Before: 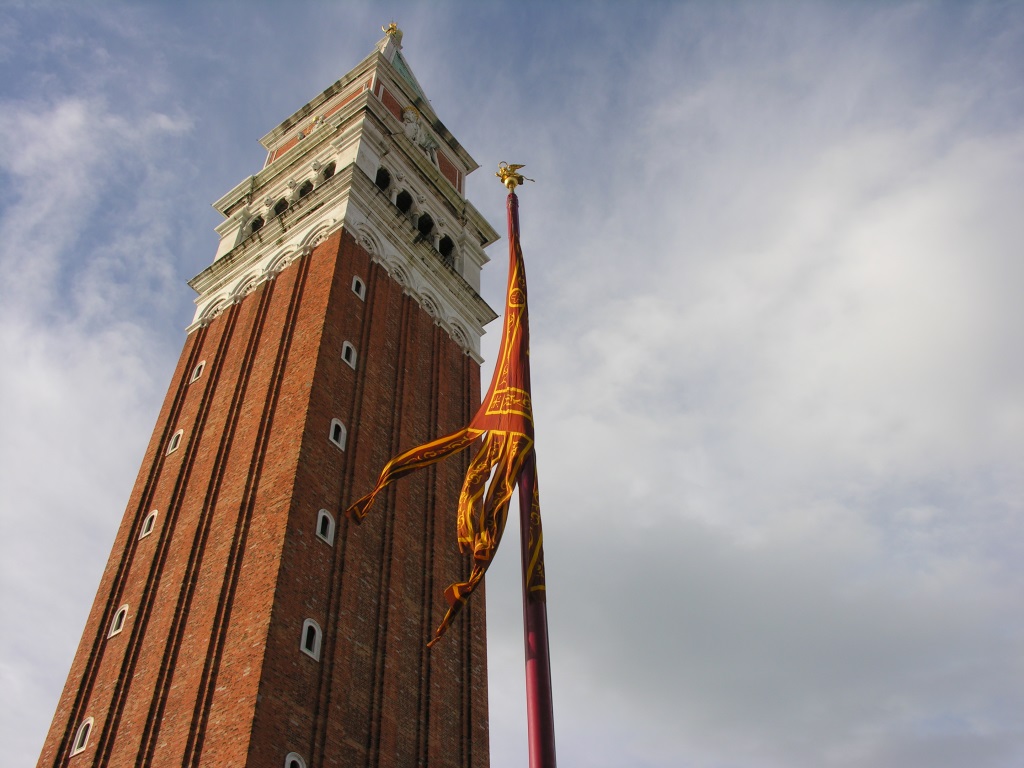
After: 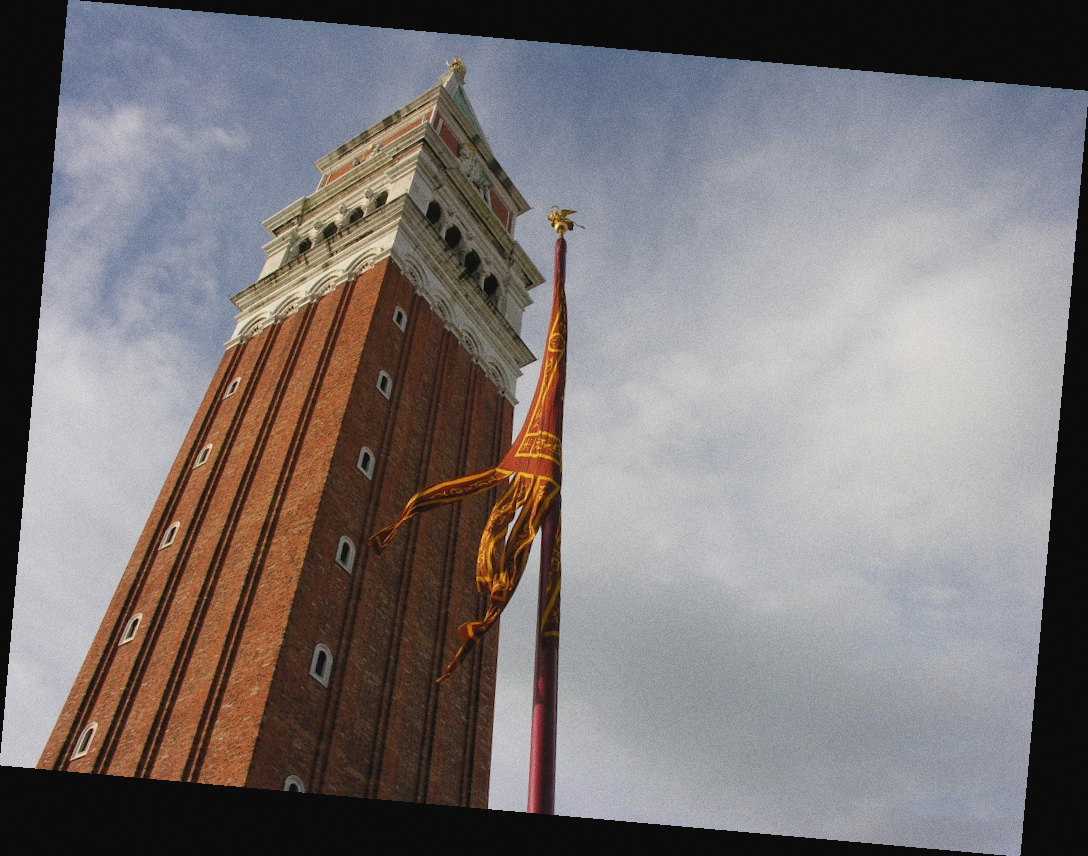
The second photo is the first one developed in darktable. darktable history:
grain: coarseness 0.09 ISO
rotate and perspective: rotation 5.12°, automatic cropping off
contrast brightness saturation: contrast -0.08, brightness -0.04, saturation -0.11
